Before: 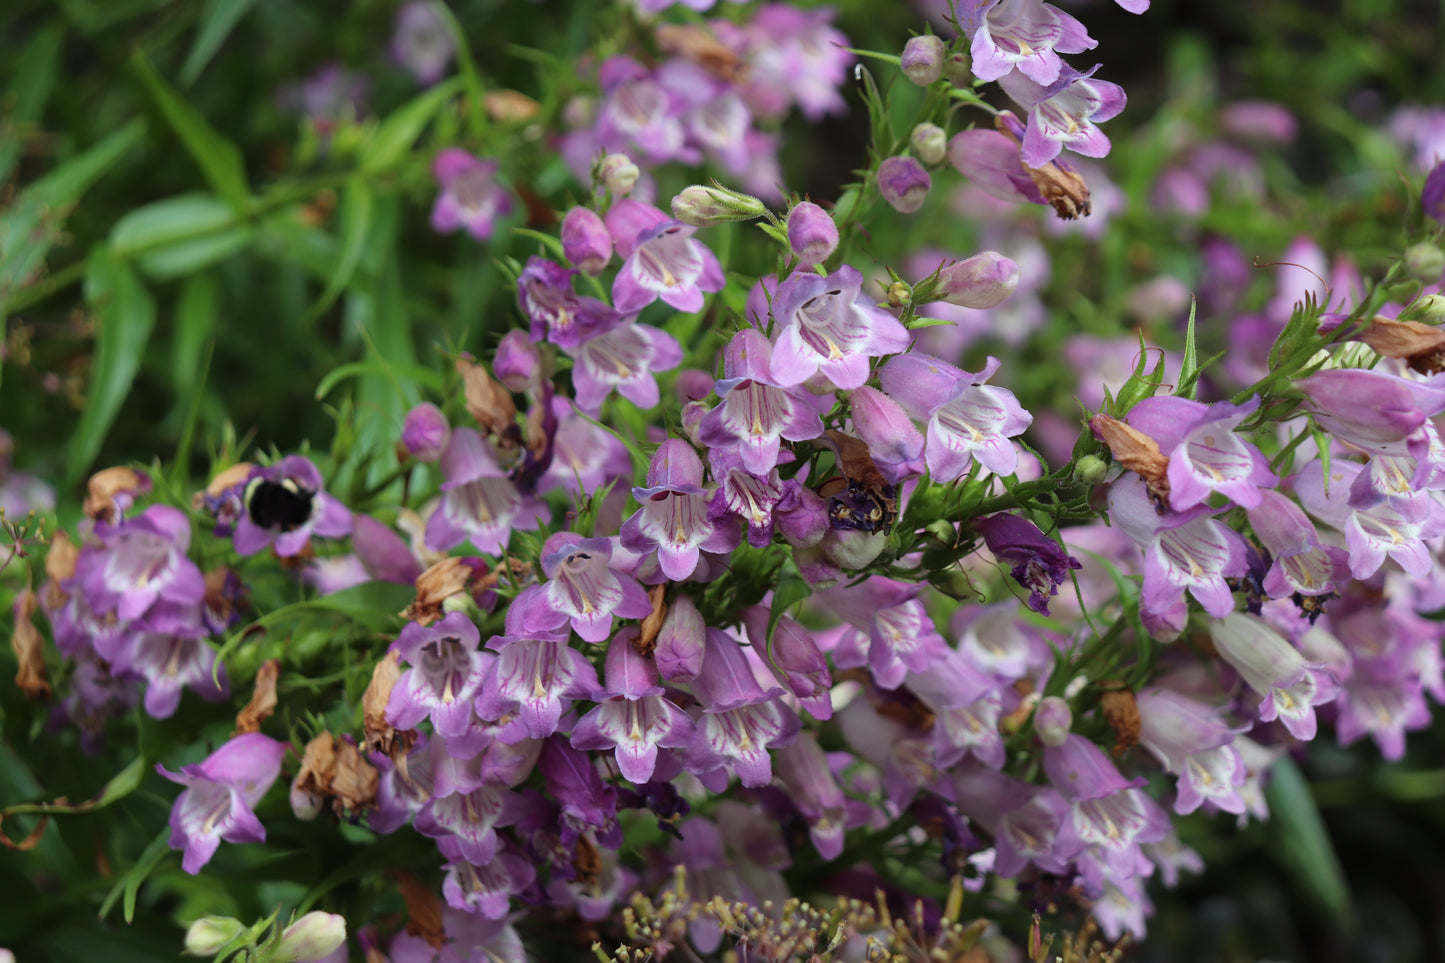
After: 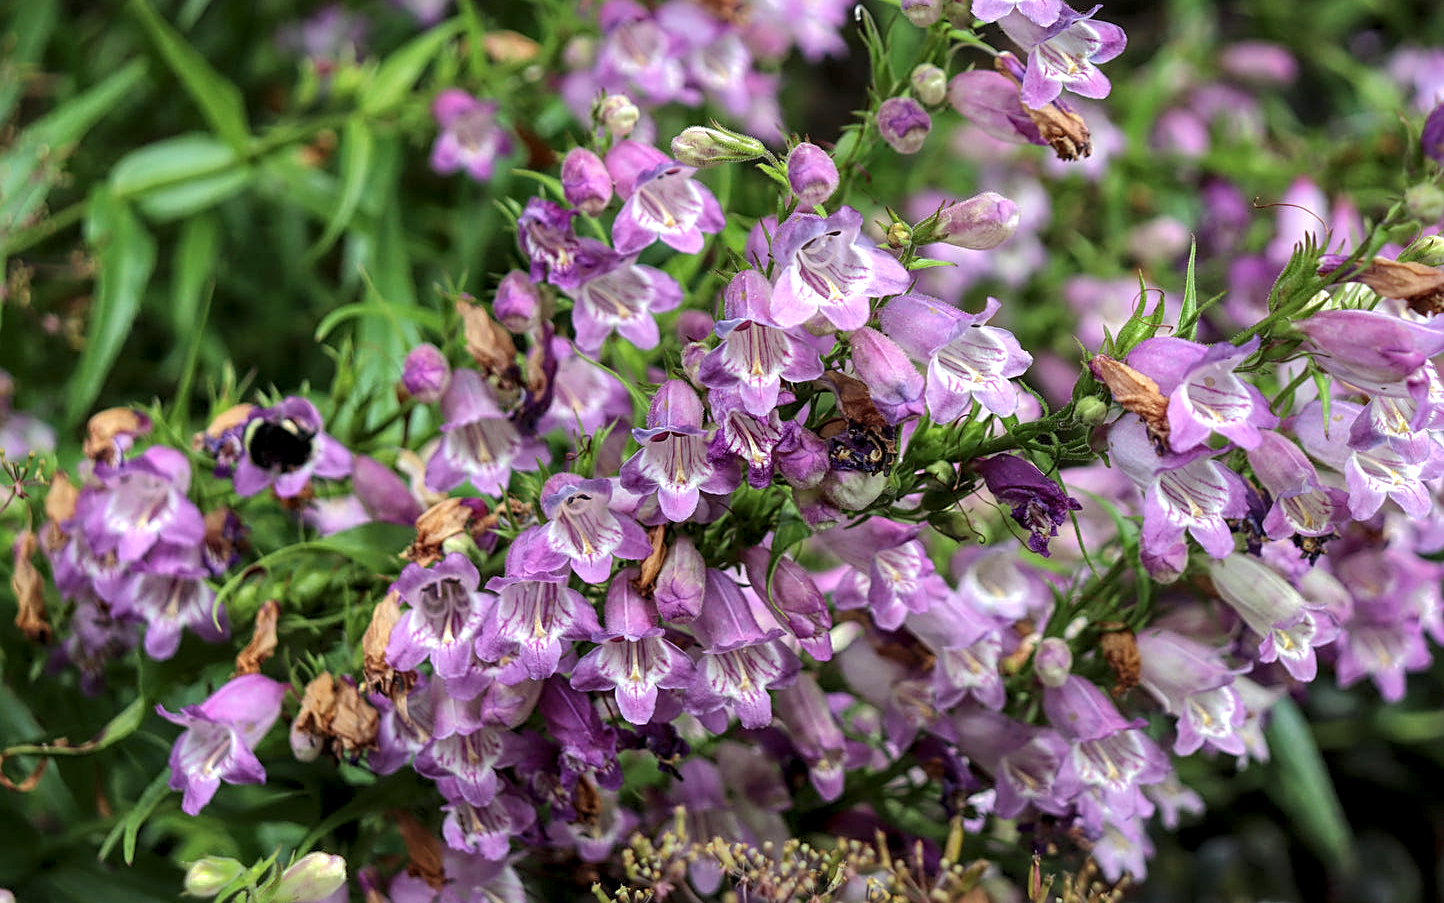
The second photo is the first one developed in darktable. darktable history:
local contrast: highlights 106%, shadows 100%, detail 201%, midtone range 0.2
crop and rotate: top 6.169%
sharpen: on, module defaults
shadows and highlights: shadows 25.73, highlights -69.34
exposure: exposure 0.424 EV, compensate highlight preservation false
